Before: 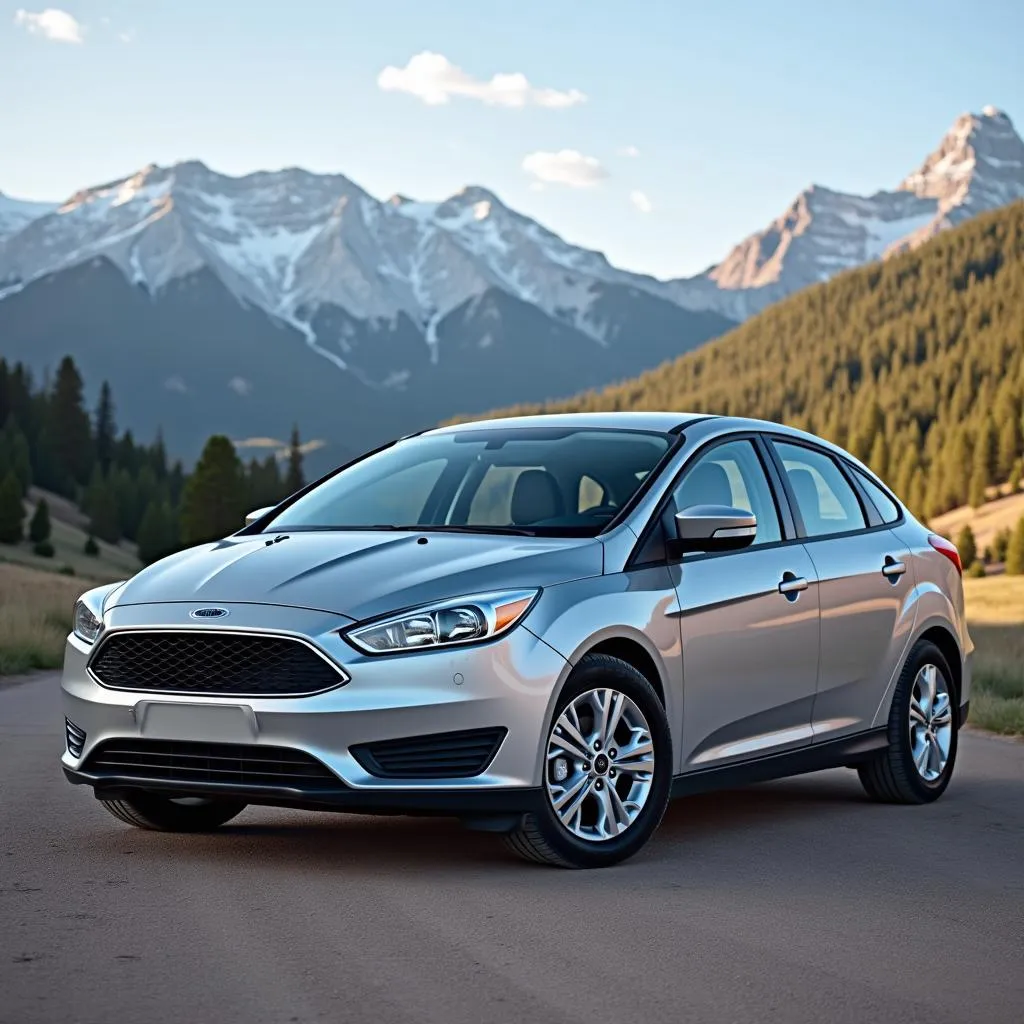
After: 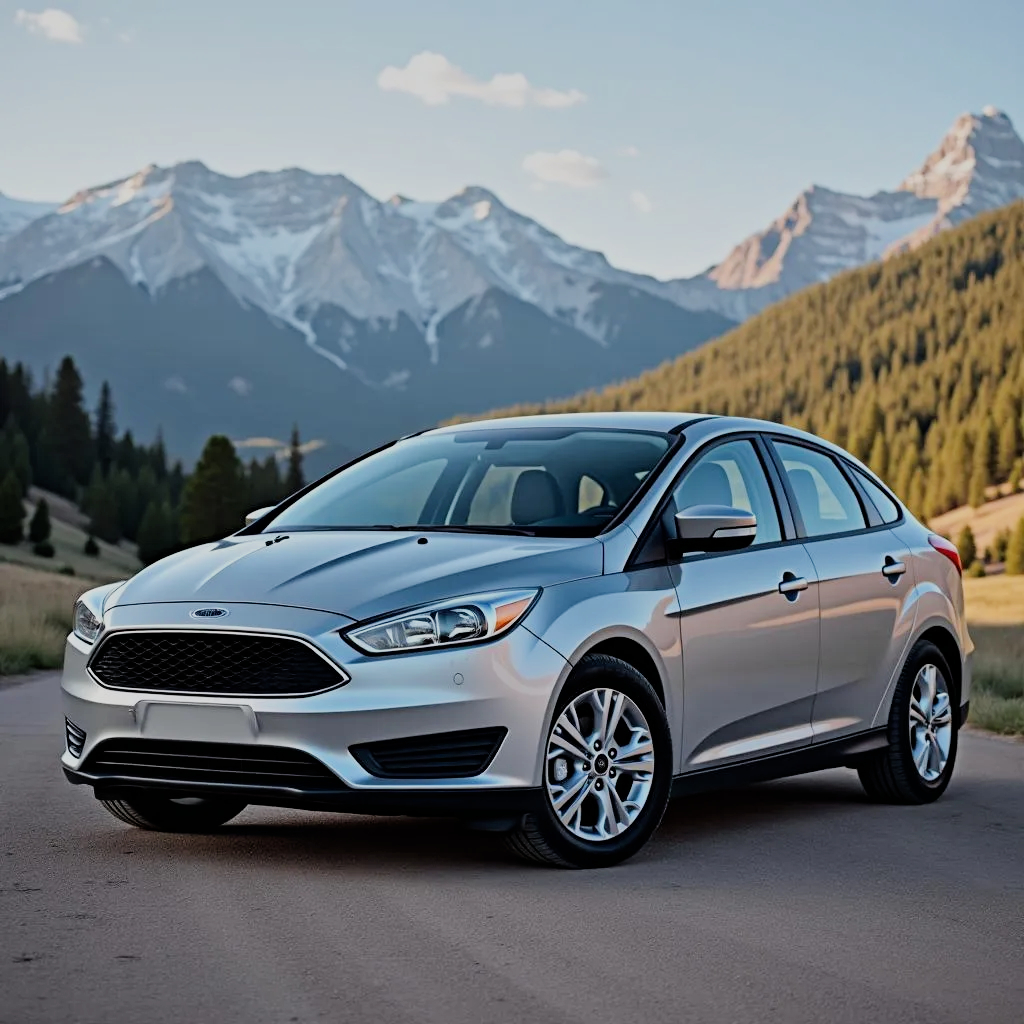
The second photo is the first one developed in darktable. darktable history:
tone equalizer: edges refinement/feathering 500, mask exposure compensation -1.57 EV, preserve details no
filmic rgb: black relative exposure -7.65 EV, white relative exposure 4.56 EV, hardness 3.61, preserve chrominance max RGB
shadows and highlights: shadows 36.41, highlights -26.62, soften with gaussian
